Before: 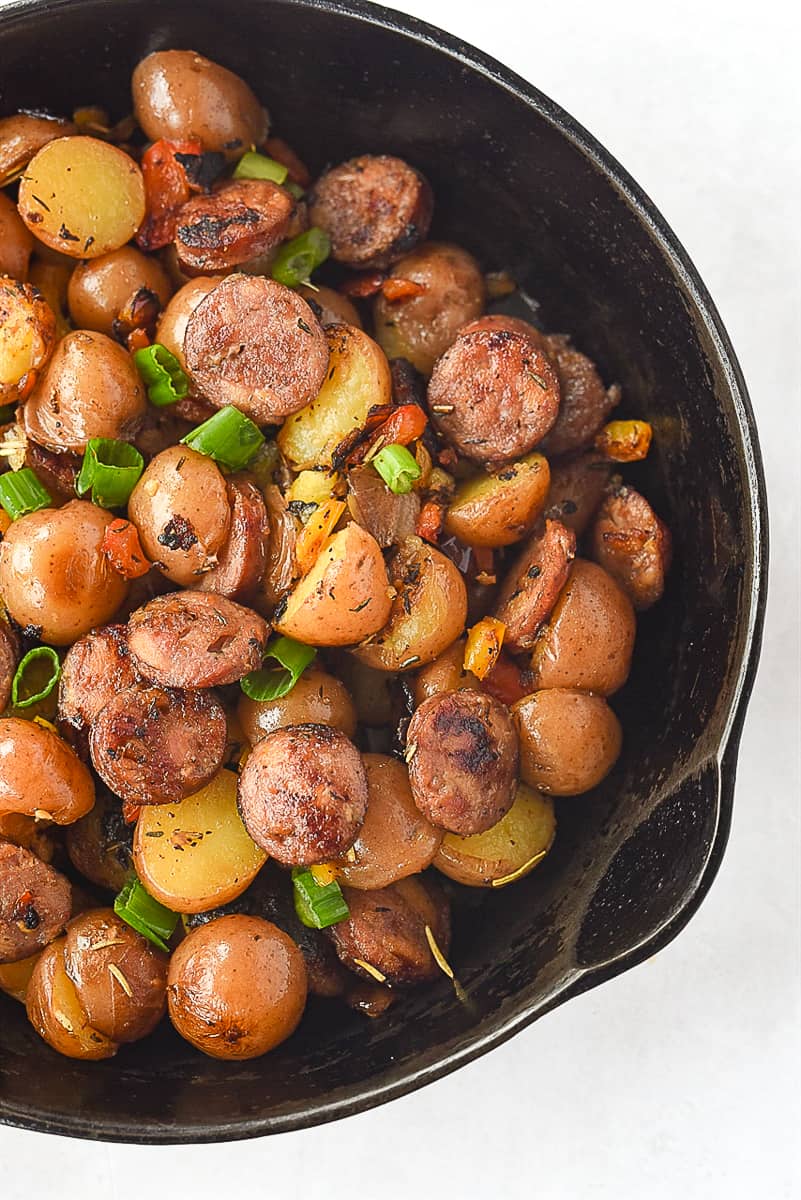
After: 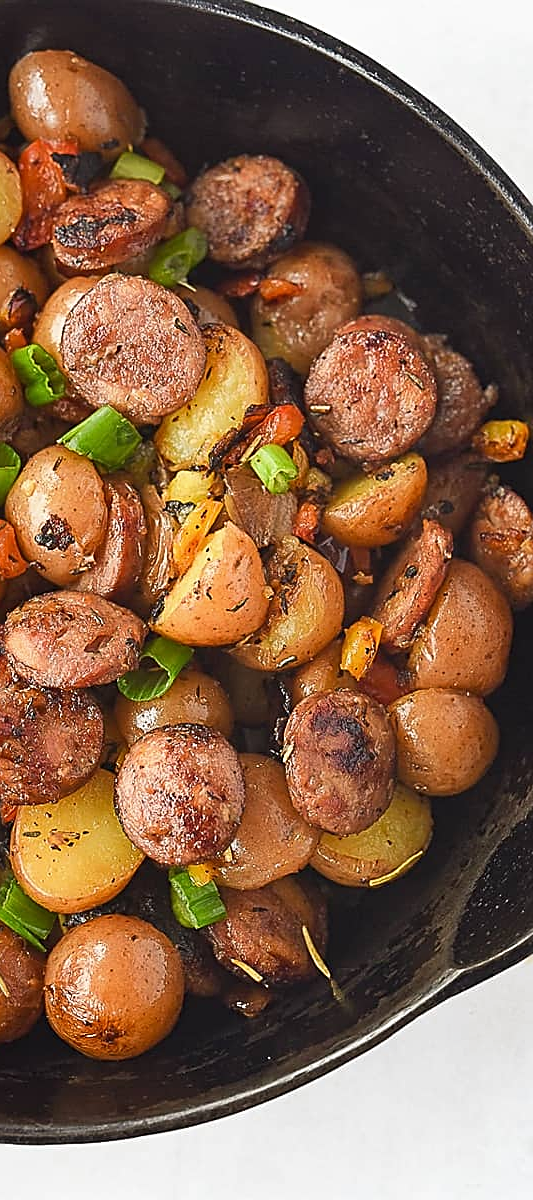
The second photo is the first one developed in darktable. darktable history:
crop: left 15.419%, right 17.914%
sharpen: on, module defaults
exposure: exposure -0.064 EV, compensate highlight preservation false
